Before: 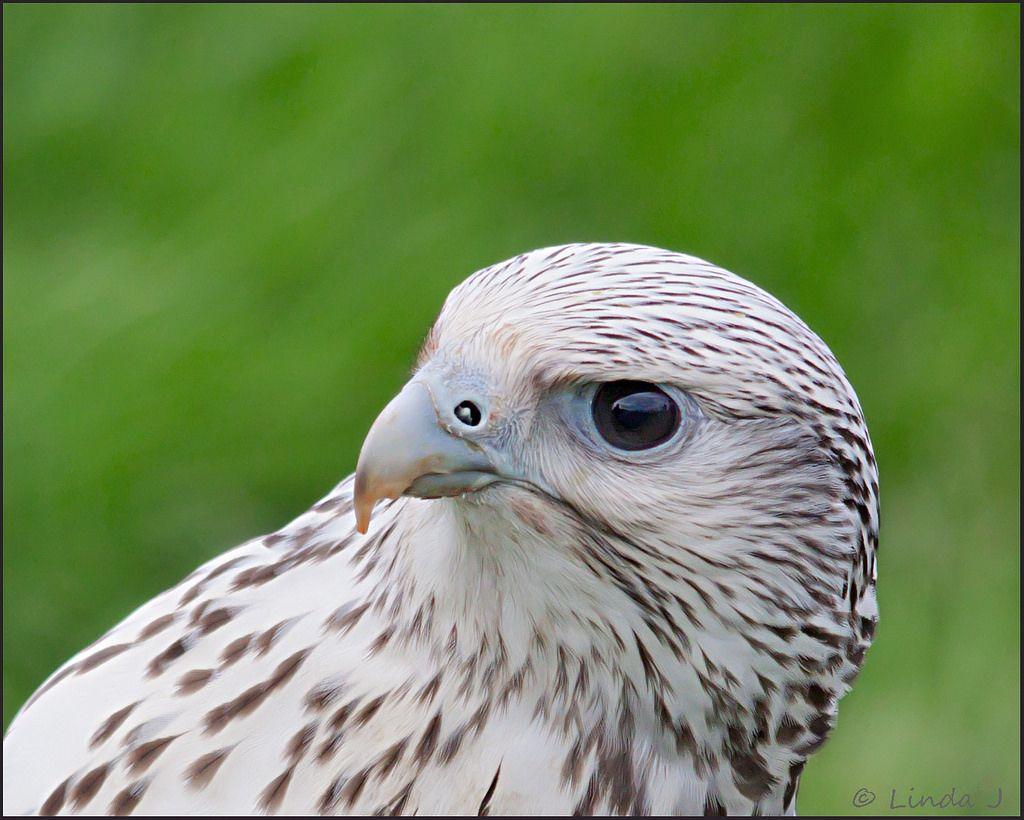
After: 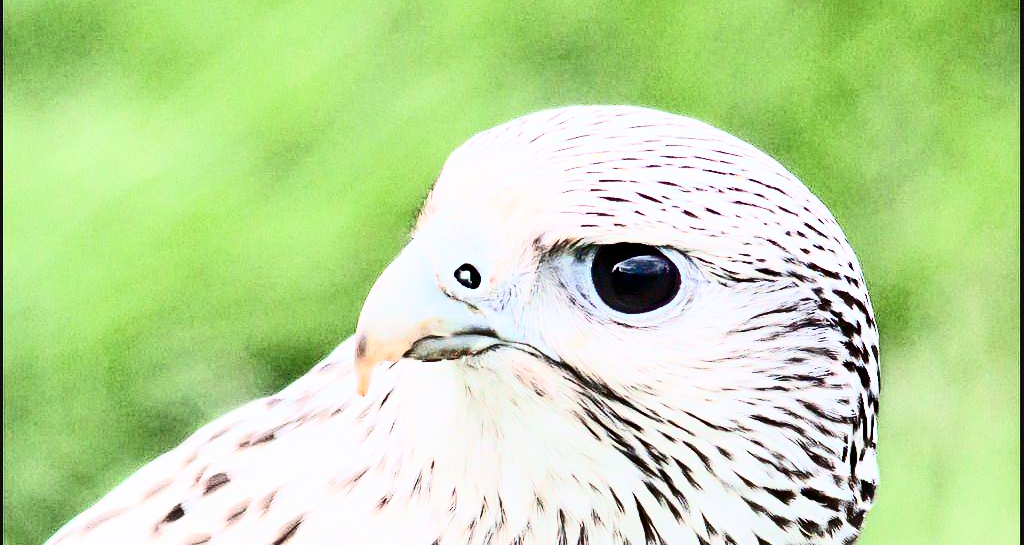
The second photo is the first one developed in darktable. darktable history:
crop: top 16.727%, bottom 16.727%
grain: on, module defaults
contrast brightness saturation: contrast 0.93, brightness 0.2
exposure: exposure 0.74 EV, compensate highlight preservation false
filmic rgb: black relative exposure -7.32 EV, white relative exposure 5.09 EV, hardness 3.2
